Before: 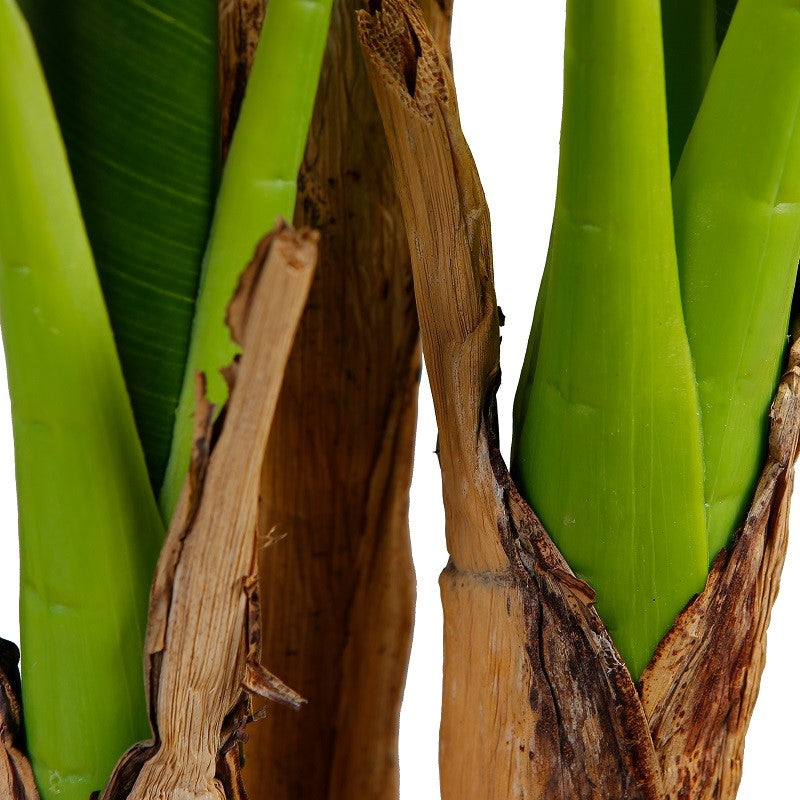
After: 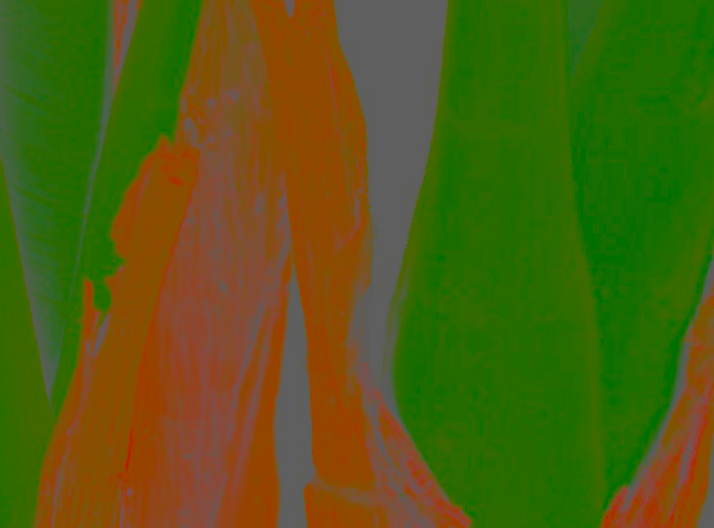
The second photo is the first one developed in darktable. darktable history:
rotate and perspective: rotation 1.69°, lens shift (vertical) -0.023, lens shift (horizontal) -0.291, crop left 0.025, crop right 0.988, crop top 0.092, crop bottom 0.842
crop: left 8.155%, top 6.611%, bottom 15.385%
local contrast: highlights 100%, shadows 100%, detail 120%, midtone range 0.2
contrast brightness saturation: contrast -0.99, brightness -0.17, saturation 0.75
